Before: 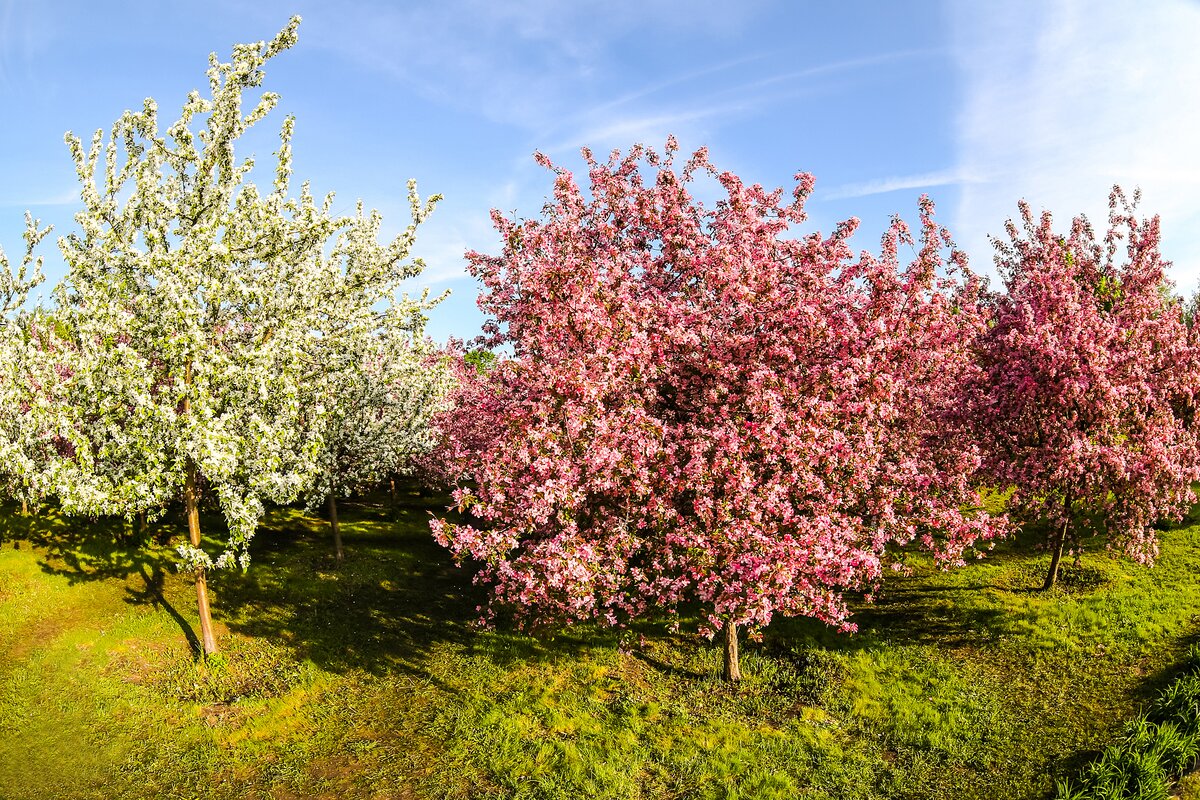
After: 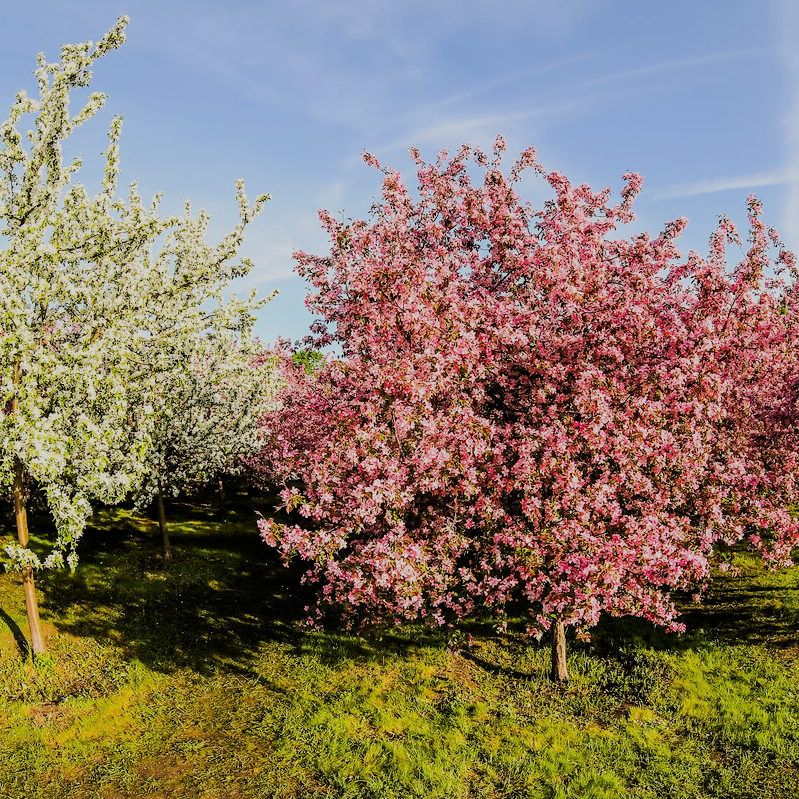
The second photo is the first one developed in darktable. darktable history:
crop and rotate: left 14.385%, right 18.948%
filmic rgb: black relative exposure -7.65 EV, white relative exposure 4.56 EV, hardness 3.61
